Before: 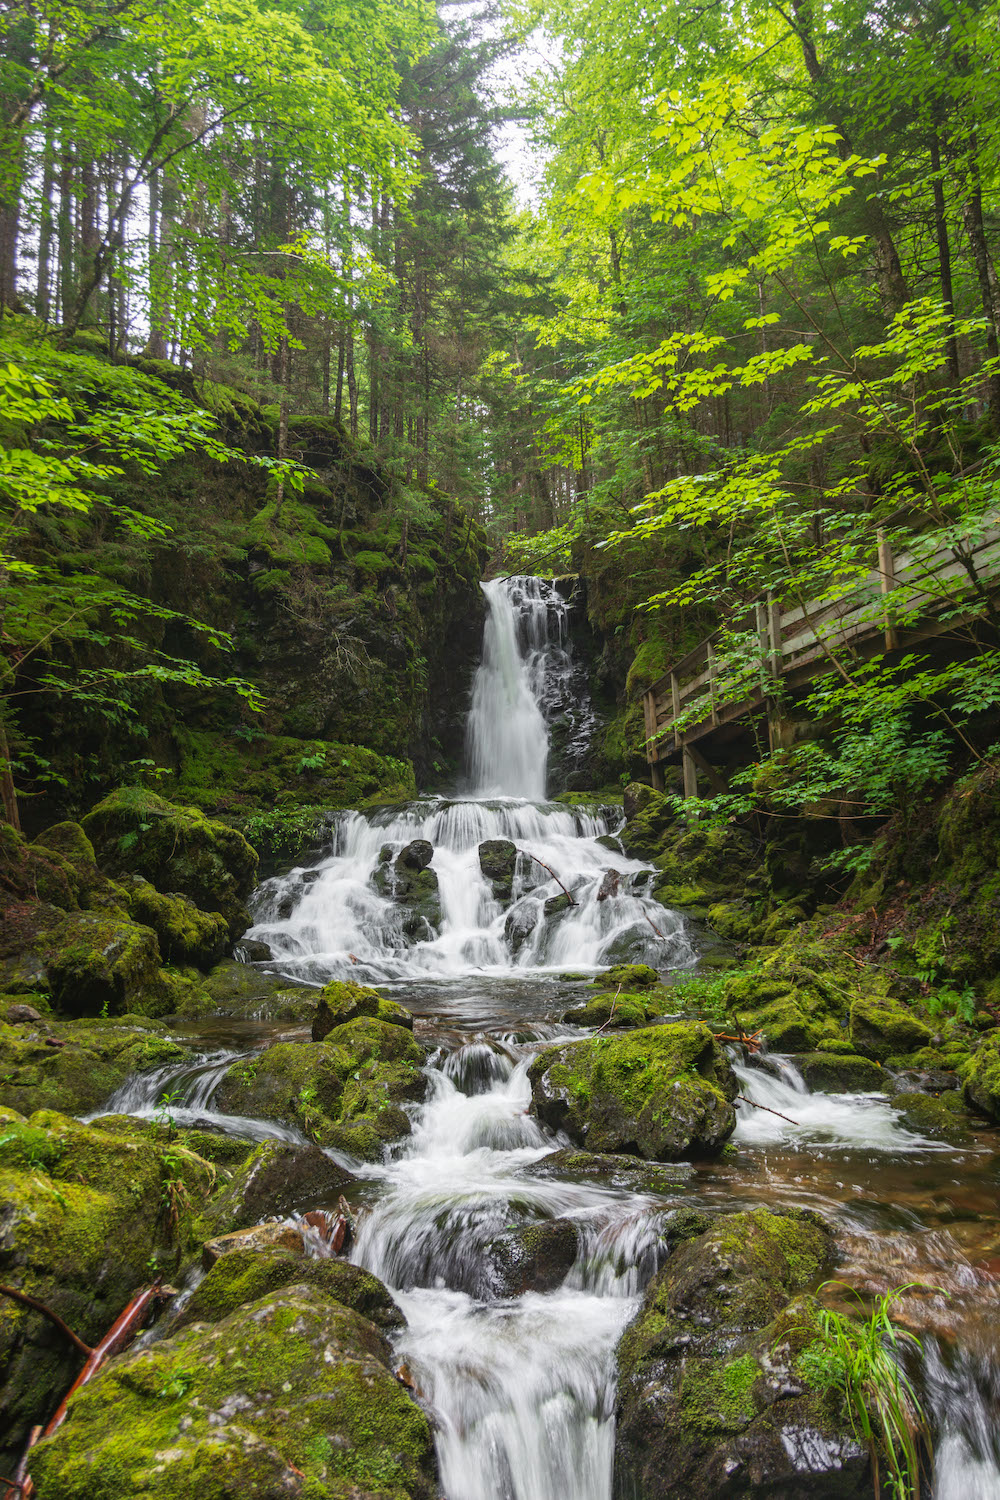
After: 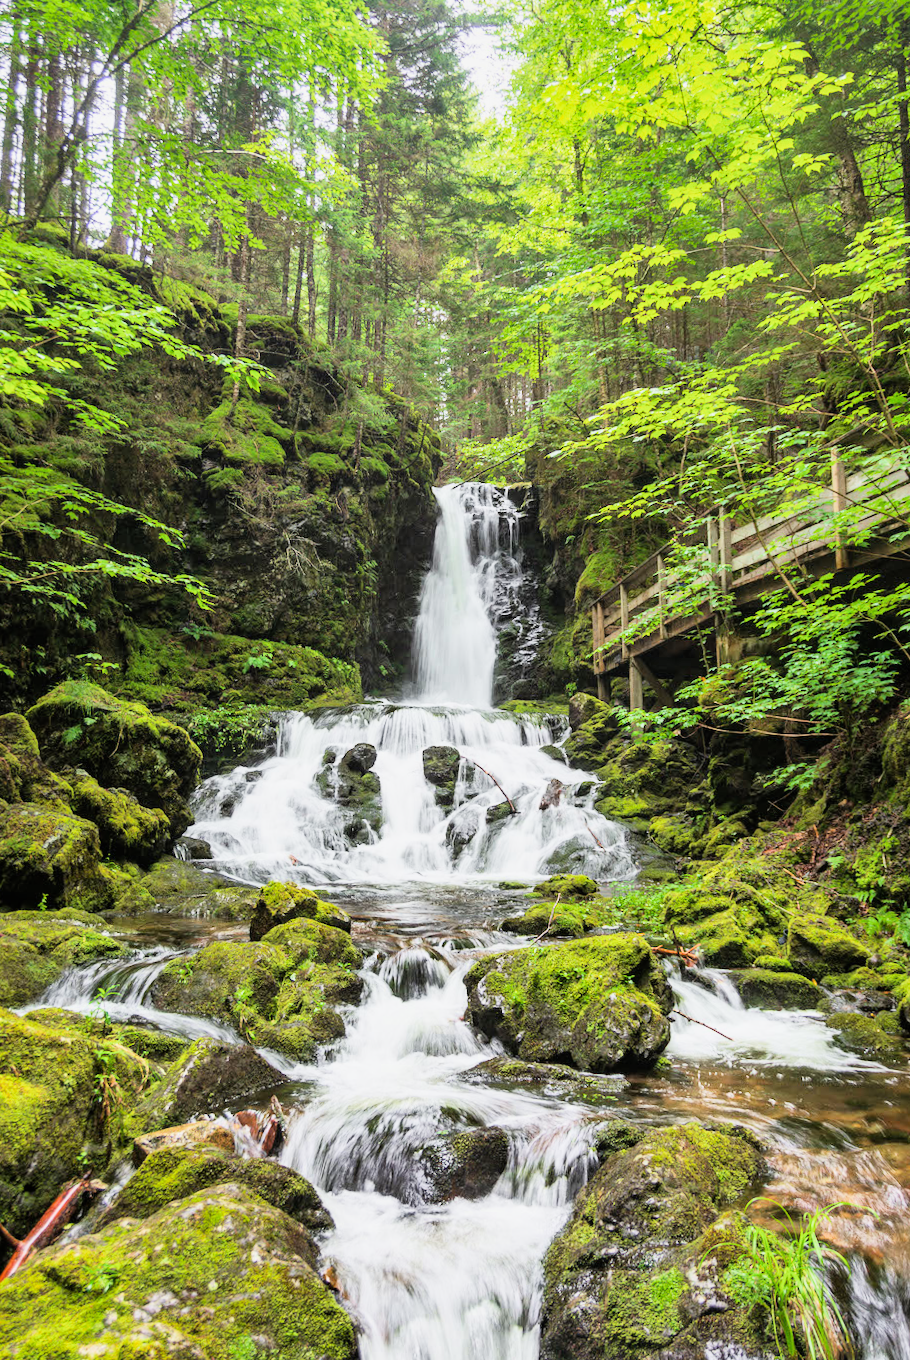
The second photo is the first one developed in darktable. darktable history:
exposure: black level correction 0.001, exposure 1.398 EV, compensate exposure bias true, compensate highlight preservation false
filmic rgb: black relative exposure -7.65 EV, white relative exposure 4.56 EV, hardness 3.61, contrast 1.252
crop and rotate: angle -1.9°, left 3.108%, top 4.139%, right 1.38%, bottom 0.729%
shadows and highlights: shadows 43.71, white point adjustment -1.32, soften with gaussian
